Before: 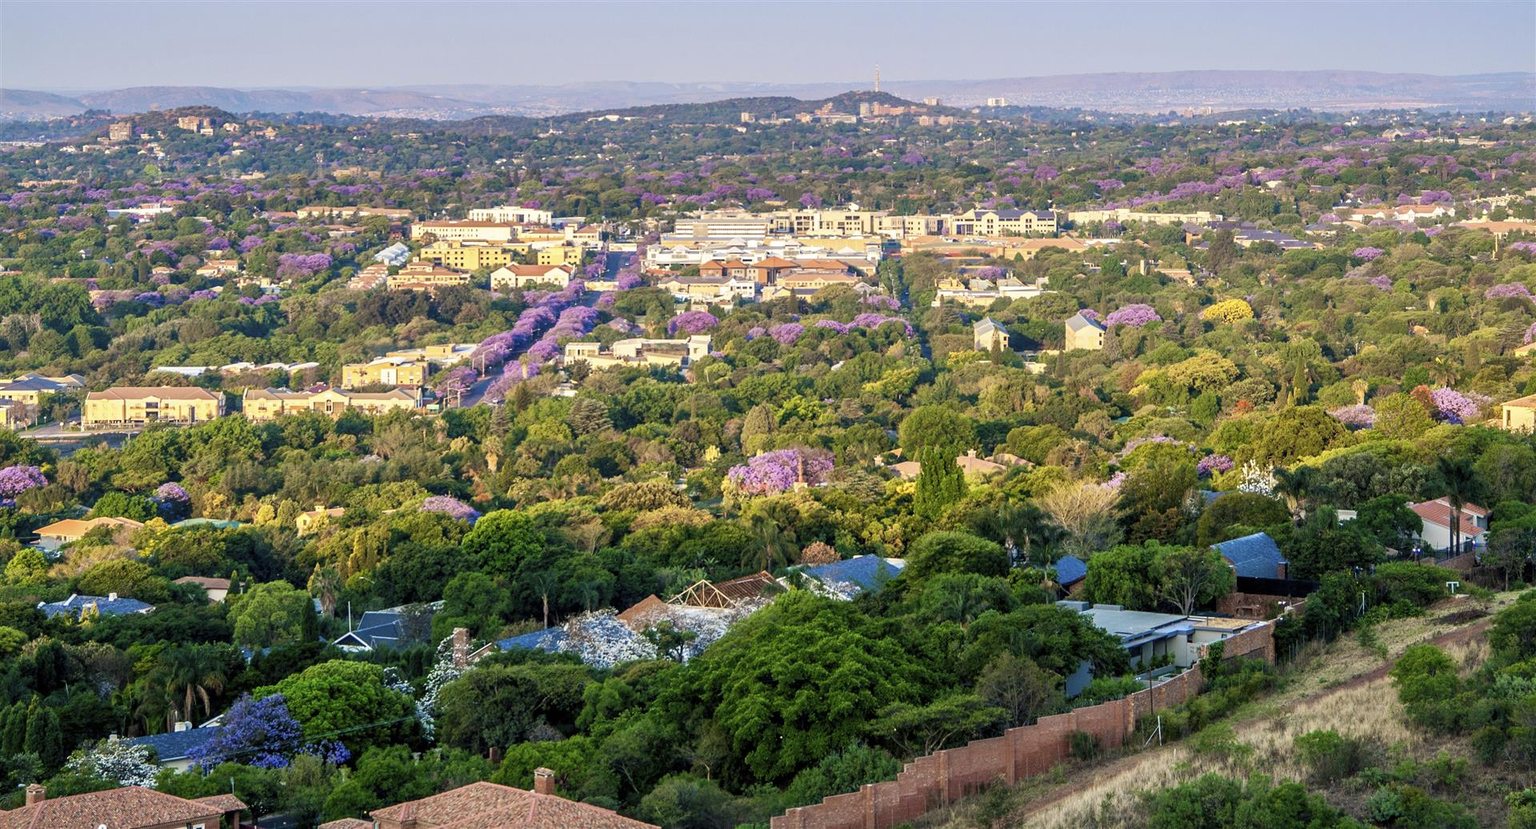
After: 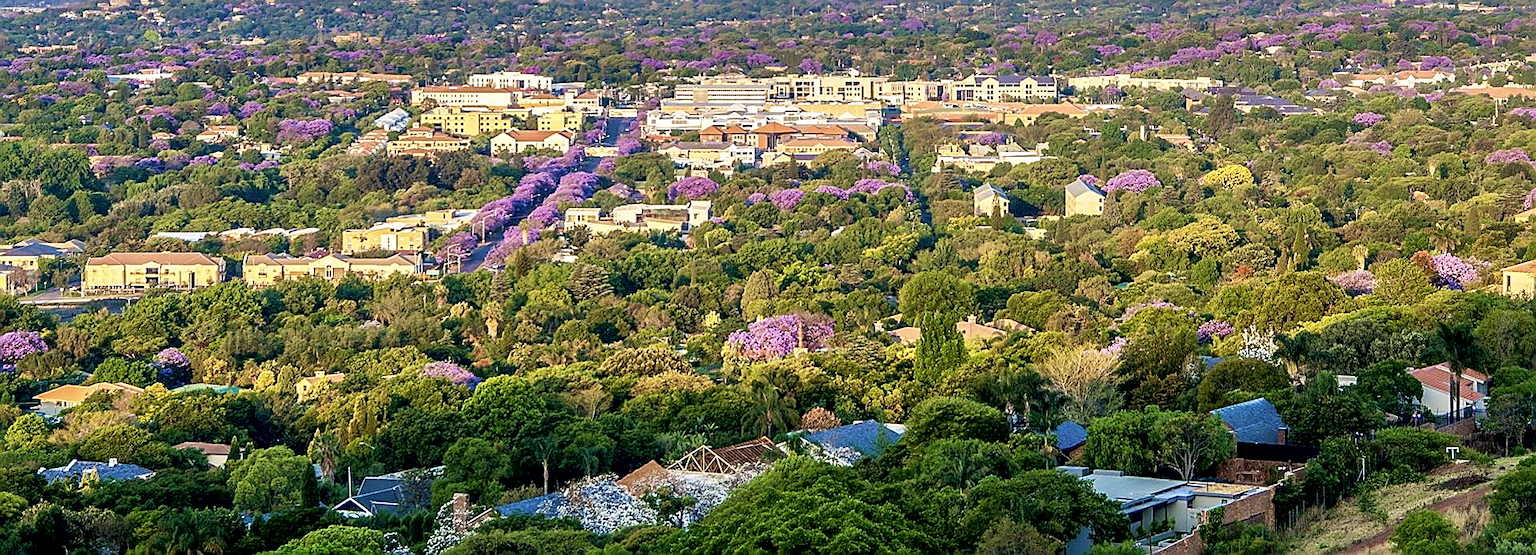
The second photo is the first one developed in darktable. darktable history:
sharpen: radius 1.377, amount 1.241, threshold 0.763
crop: top 16.28%, bottom 16.712%
exposure: black level correction 0.009, exposure 0.015 EV, compensate highlight preservation false
local contrast: mode bilateral grid, contrast 19, coarseness 50, detail 119%, midtone range 0.2
velvia: strength 26.95%
